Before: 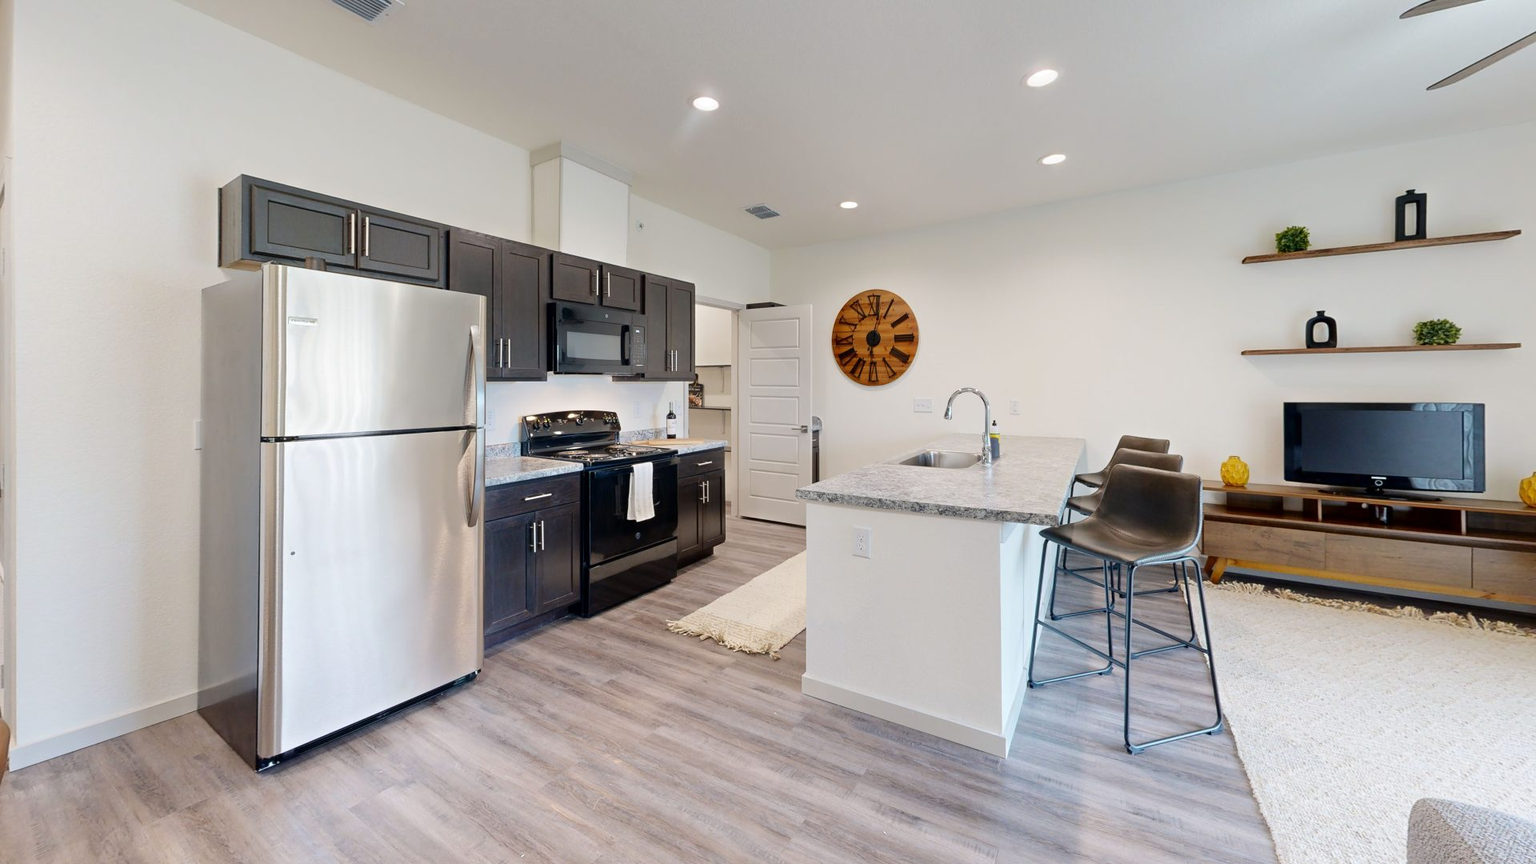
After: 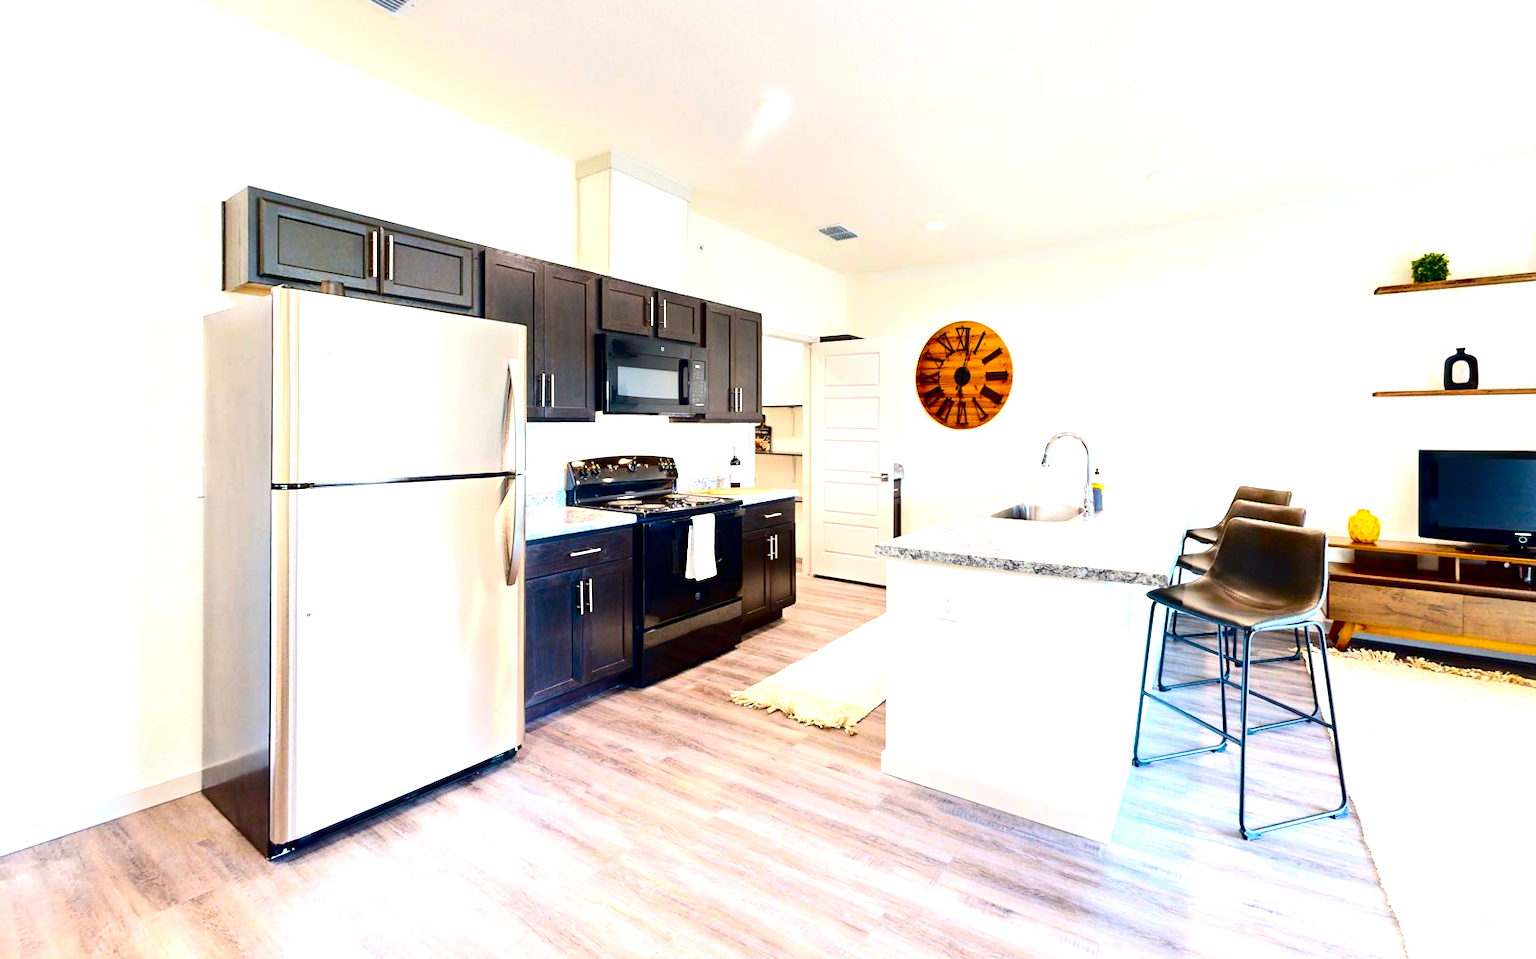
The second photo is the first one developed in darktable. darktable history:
color balance rgb: perceptual saturation grading › global saturation 30%, global vibrance 20%
crop and rotate: left 1.088%, right 8.807%
exposure: black level correction 0, exposure 1.2 EV, compensate exposure bias true, compensate highlight preservation false
contrast brightness saturation: contrast 0.22, brightness -0.19, saturation 0.24
rotate and perspective: rotation 0.174°, lens shift (vertical) 0.013, lens shift (horizontal) 0.019, shear 0.001, automatic cropping original format, crop left 0.007, crop right 0.991, crop top 0.016, crop bottom 0.997
white balance: emerald 1
